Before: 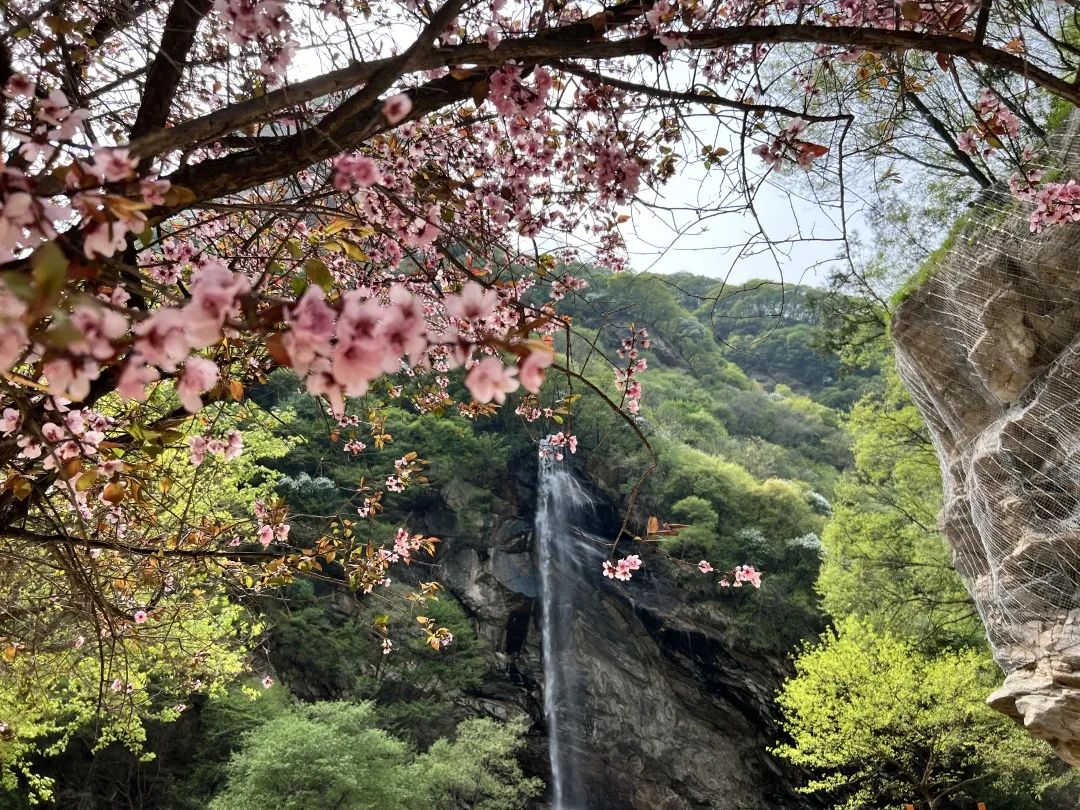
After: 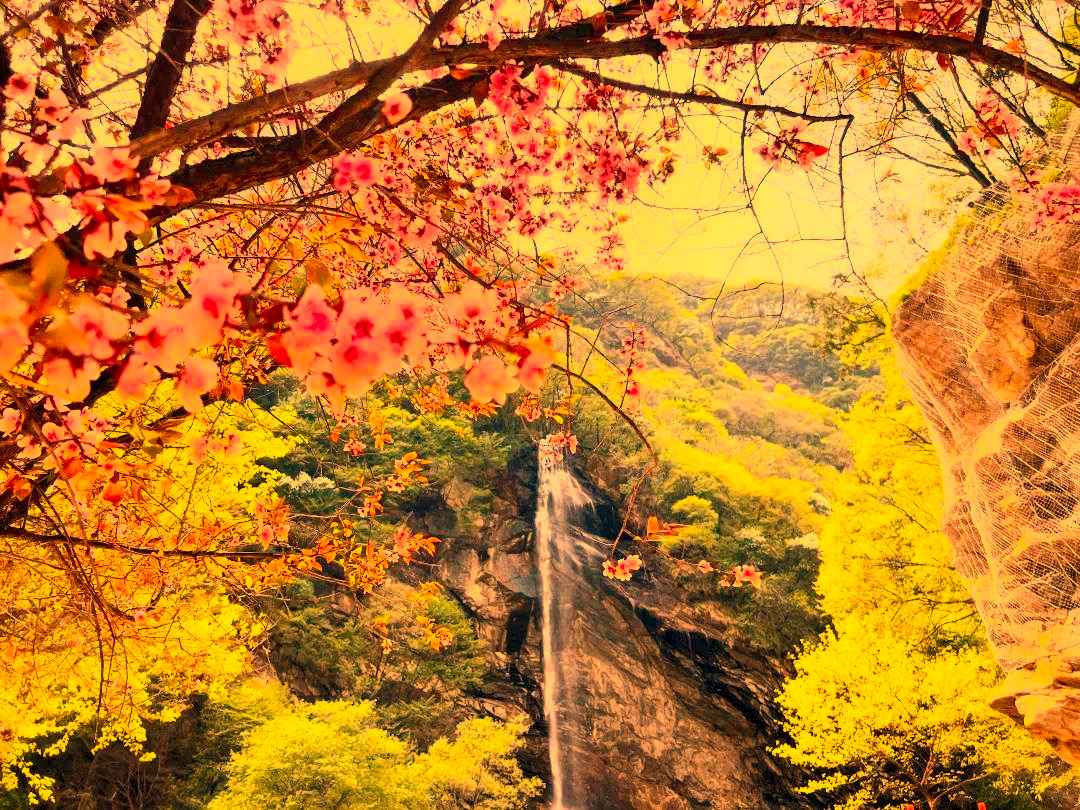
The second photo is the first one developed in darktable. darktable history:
exposure: black level correction 0.001, exposure 0.5 EV, compensate exposure bias true, compensate highlight preservation false
white balance: red 1.467, blue 0.684
contrast brightness saturation: contrast 0.24, brightness 0.26, saturation 0.39
